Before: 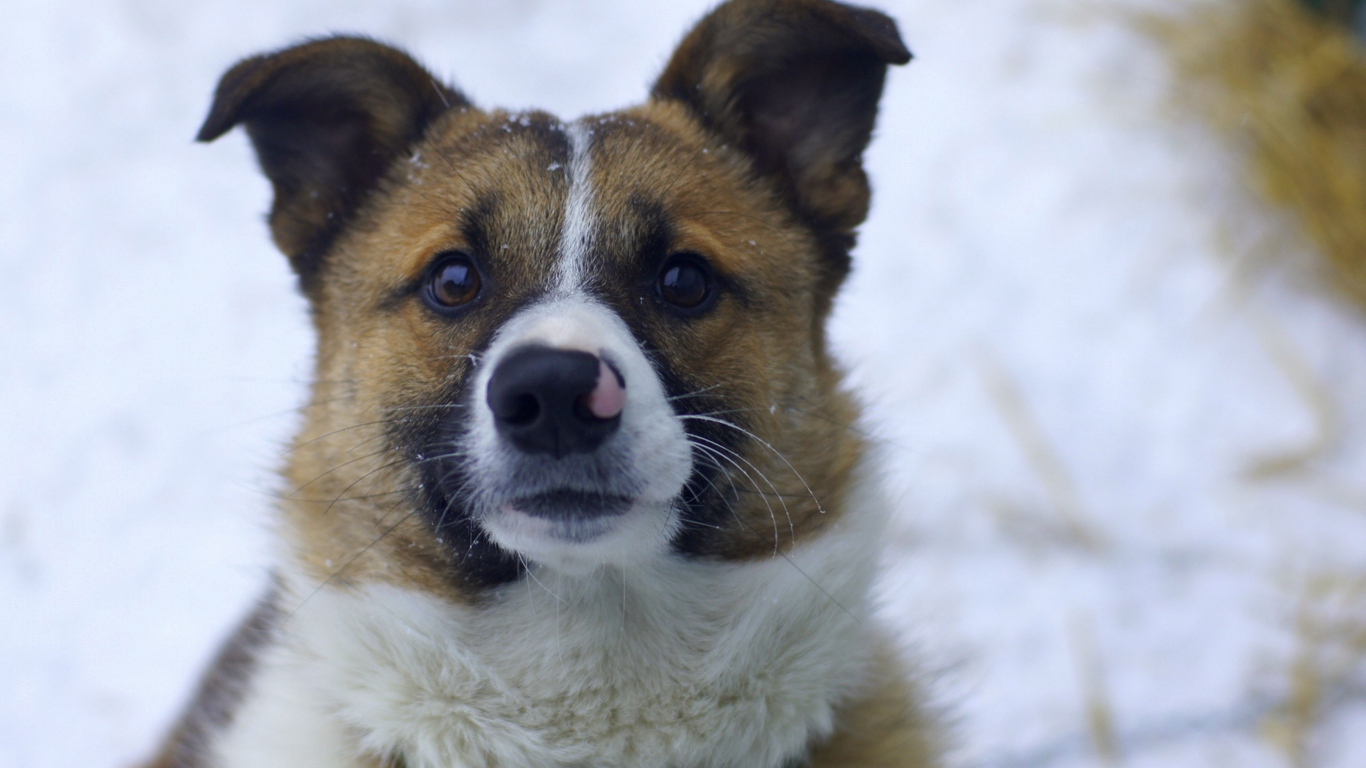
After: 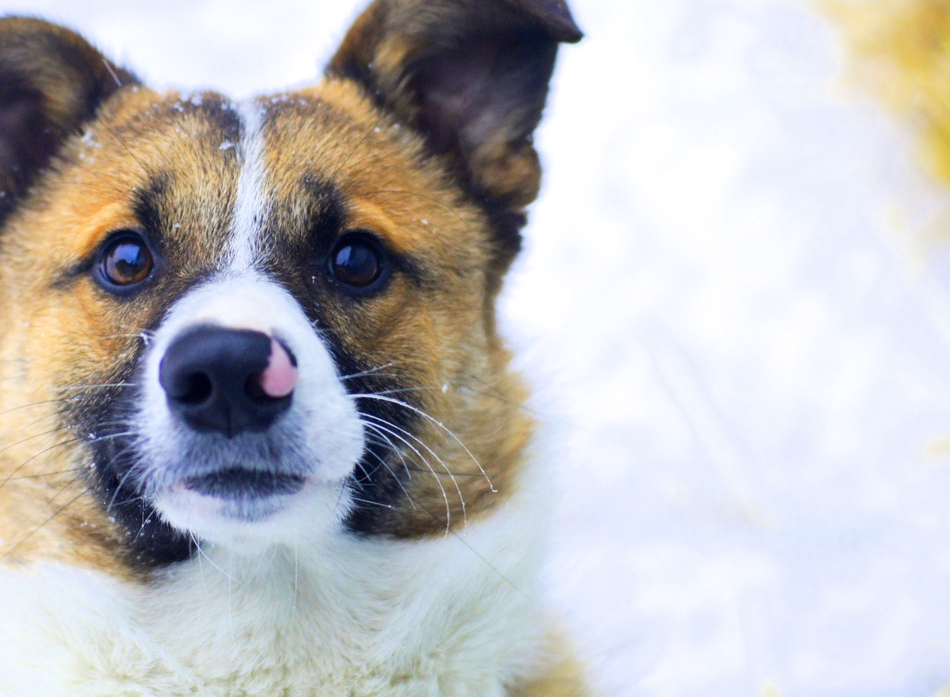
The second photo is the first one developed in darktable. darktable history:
color zones: curves: ch0 [(0, 0.613) (0.01, 0.613) (0.245, 0.448) (0.498, 0.529) (0.642, 0.665) (0.879, 0.777) (0.99, 0.613)]; ch1 [(0, 0) (0.143, 0) (0.286, 0) (0.429, 0) (0.571, 0) (0.714, 0) (0.857, 0)], mix -131.09%
filmic rgb: hardness 4.17
contrast brightness saturation: saturation 0.1
crop and rotate: left 24.034%, top 2.838%, right 6.406%, bottom 6.299%
exposure: black level correction 0, exposure 1.45 EV, compensate exposure bias true, compensate highlight preservation false
tone equalizer: -8 EV -0.417 EV, -7 EV -0.389 EV, -6 EV -0.333 EV, -5 EV -0.222 EV, -3 EV 0.222 EV, -2 EV 0.333 EV, -1 EV 0.389 EV, +0 EV 0.417 EV, edges refinement/feathering 500, mask exposure compensation -1.57 EV, preserve details no
